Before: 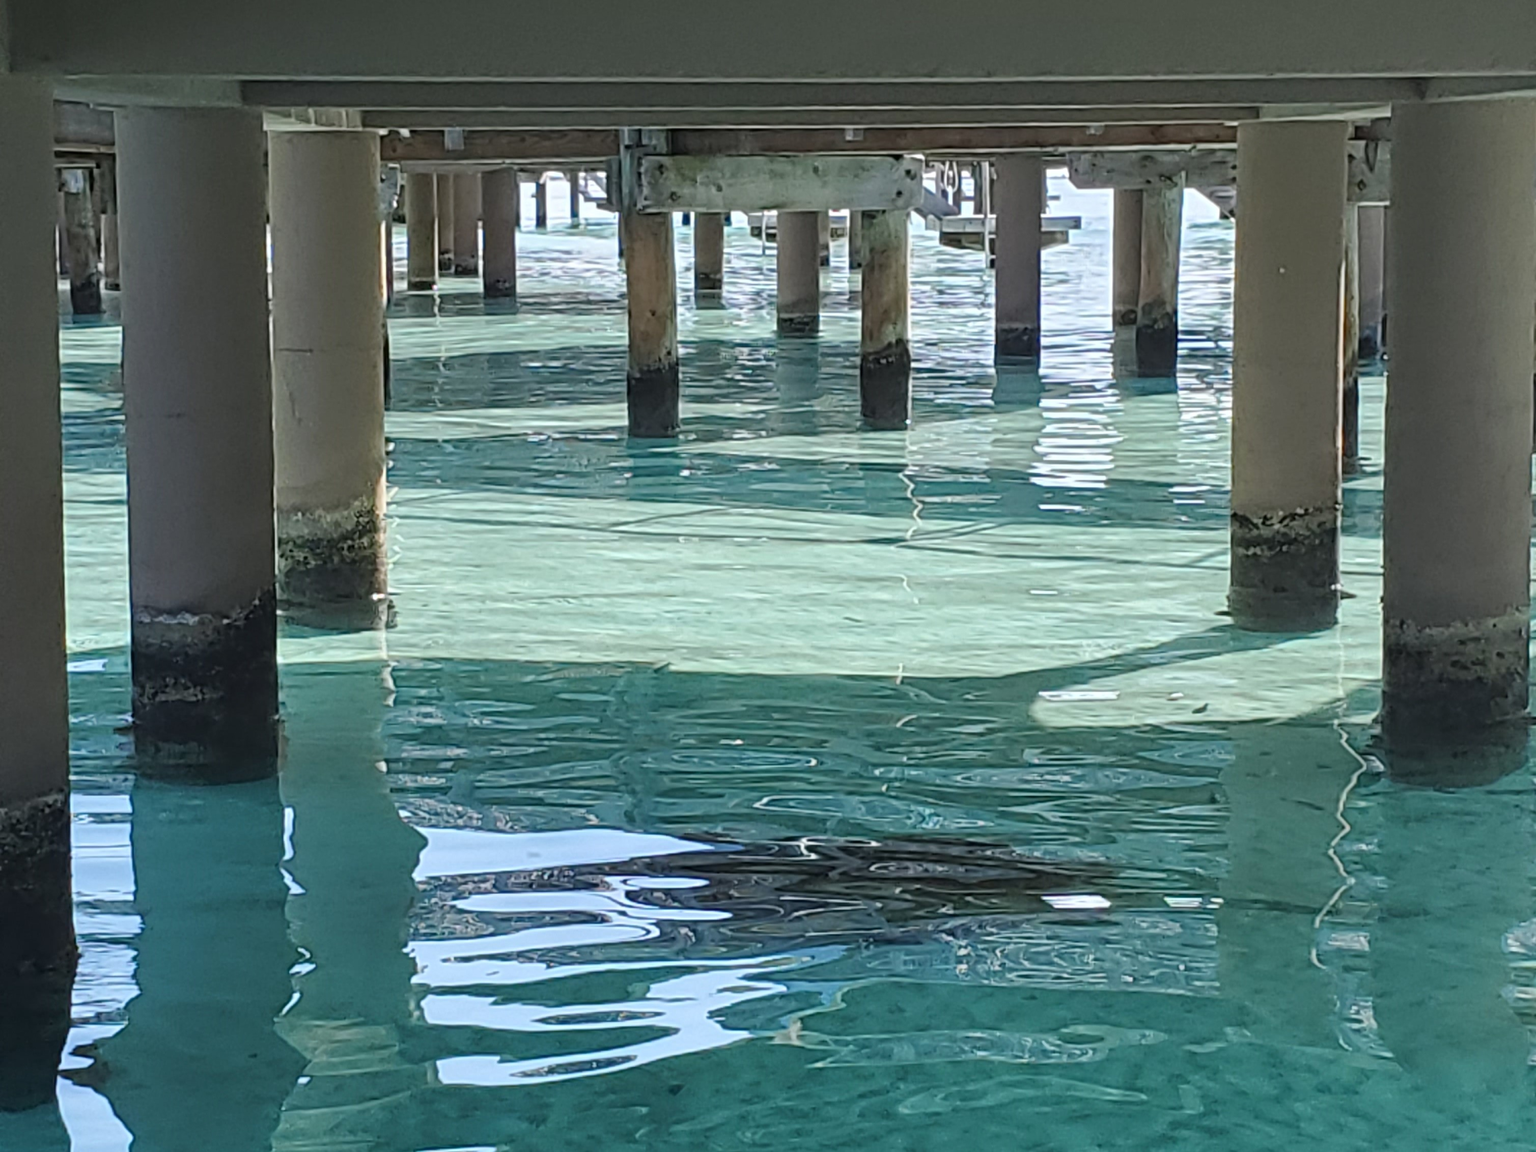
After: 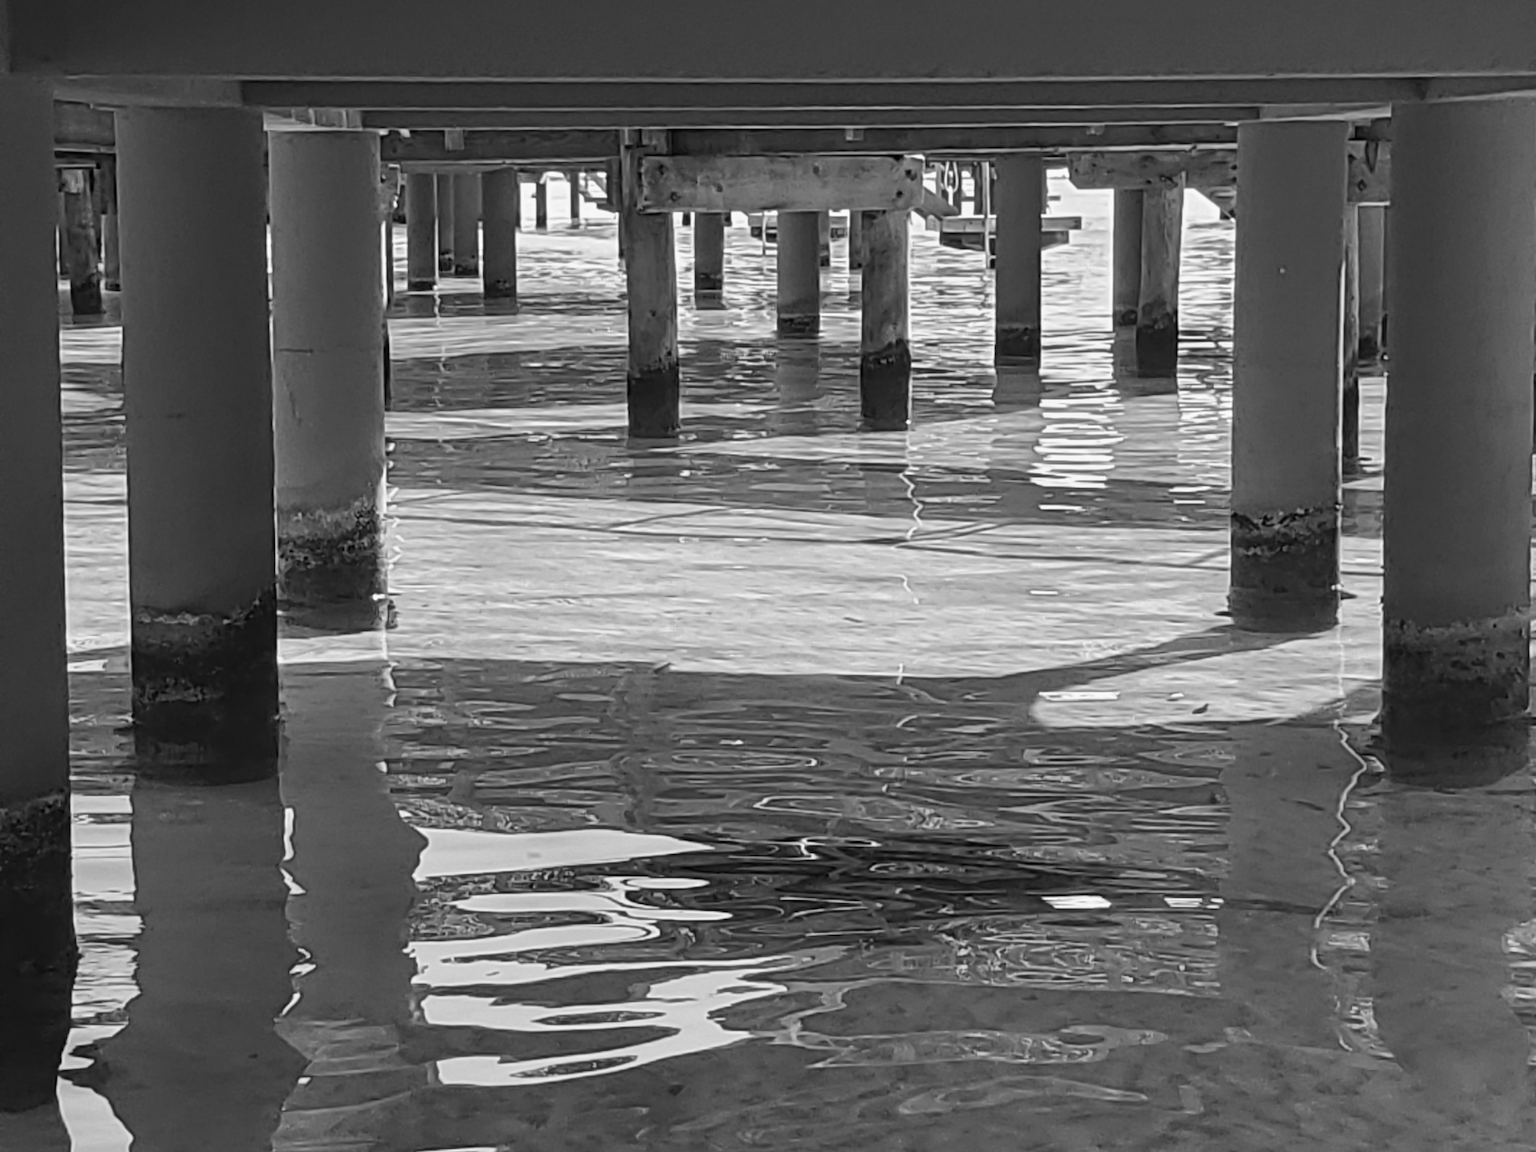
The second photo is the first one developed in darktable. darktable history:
tone curve: curves: ch0 [(0, 0) (0.405, 0.351) (1, 1)]
monochrome: a -6.99, b 35.61, size 1.4
